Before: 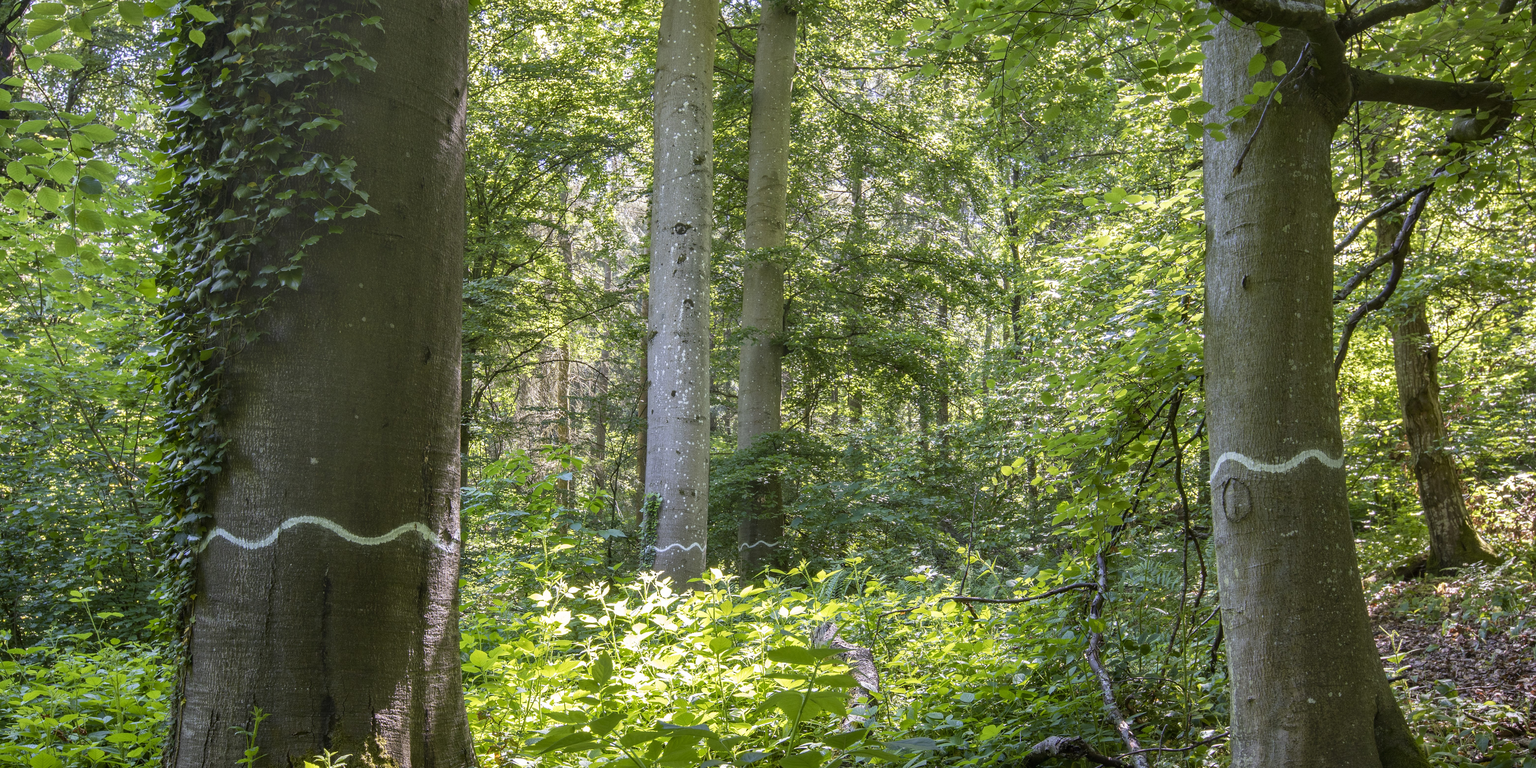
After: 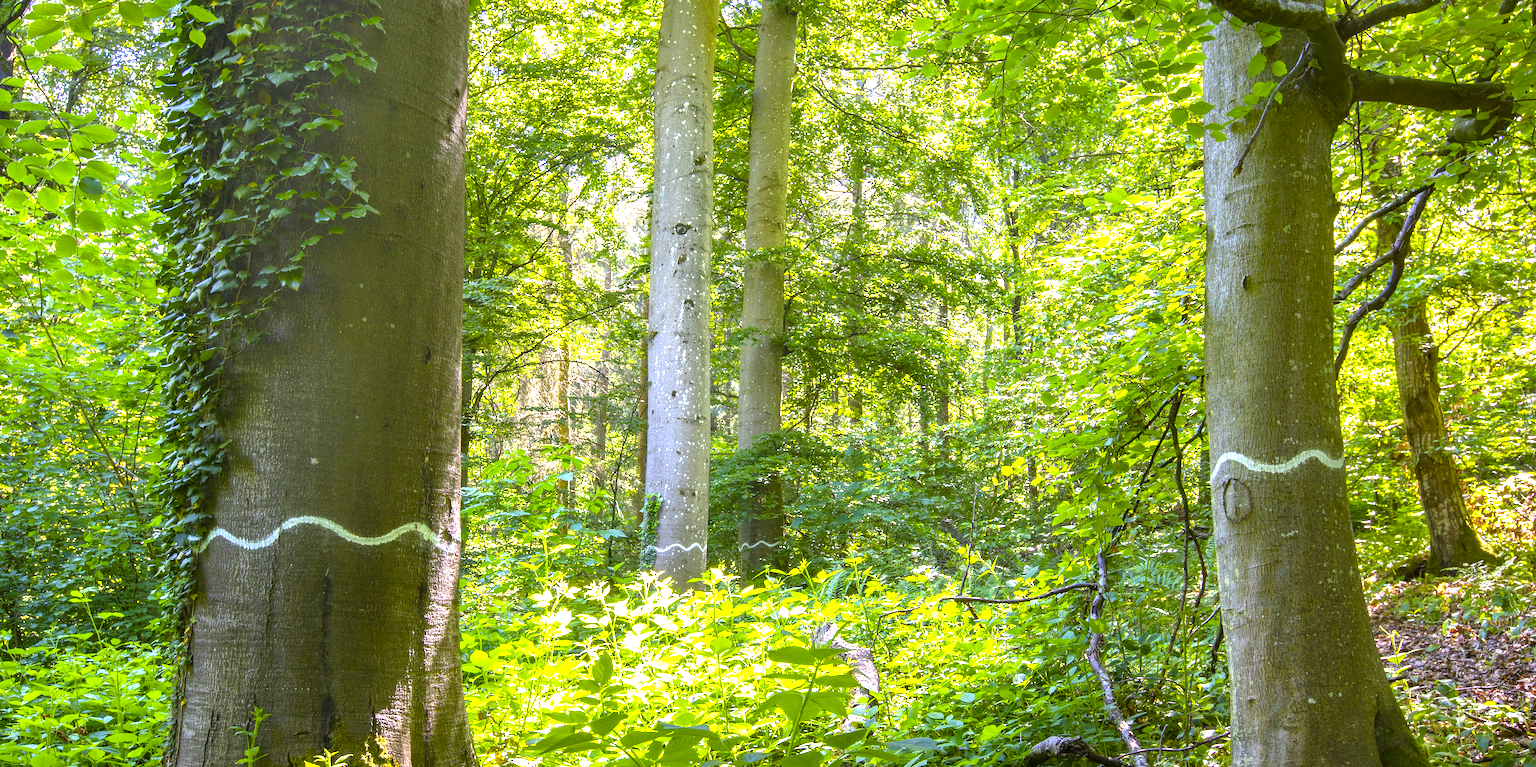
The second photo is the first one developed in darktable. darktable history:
exposure: exposure 1.089 EV, compensate highlight preservation false
color correction: saturation 1.1
color balance rgb: linear chroma grading › global chroma 15%, perceptual saturation grading › global saturation 30%
